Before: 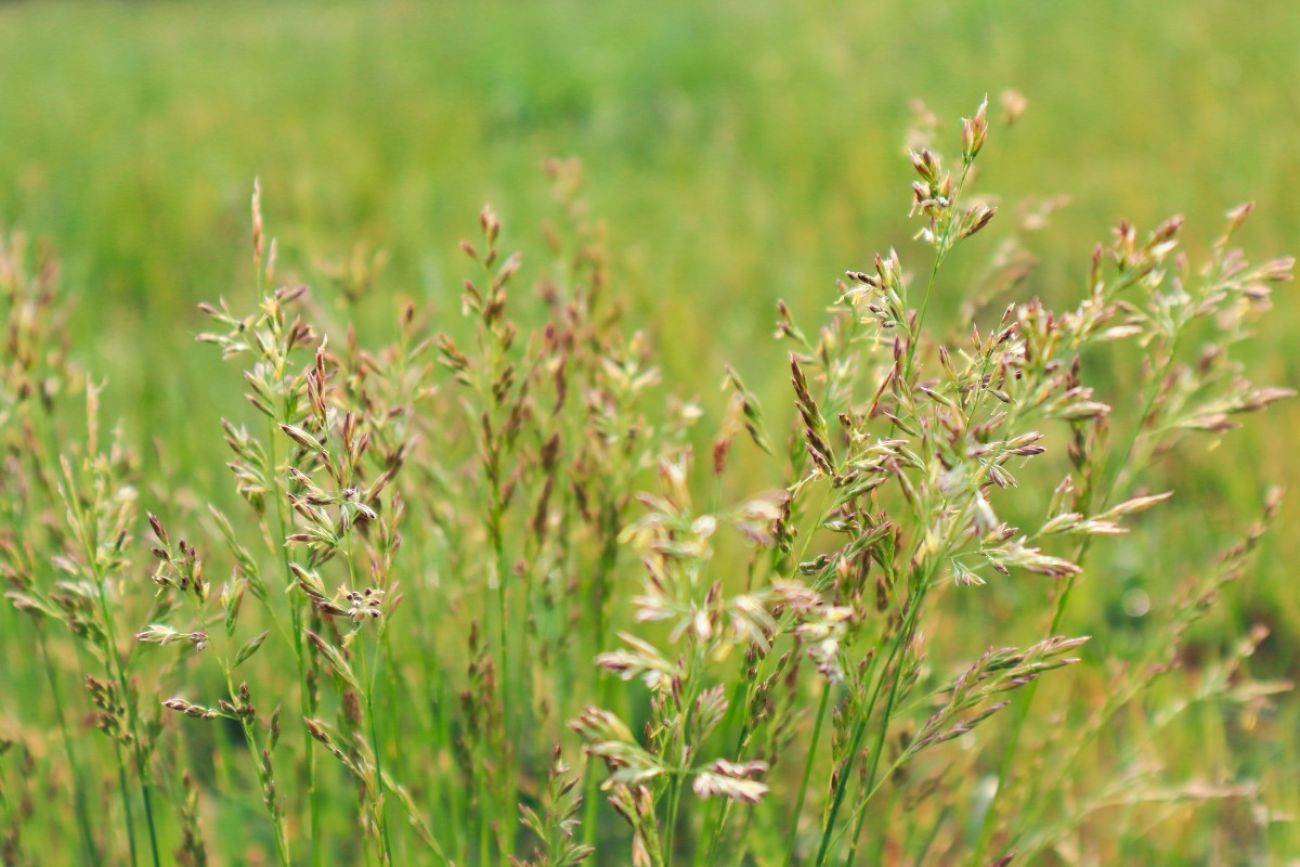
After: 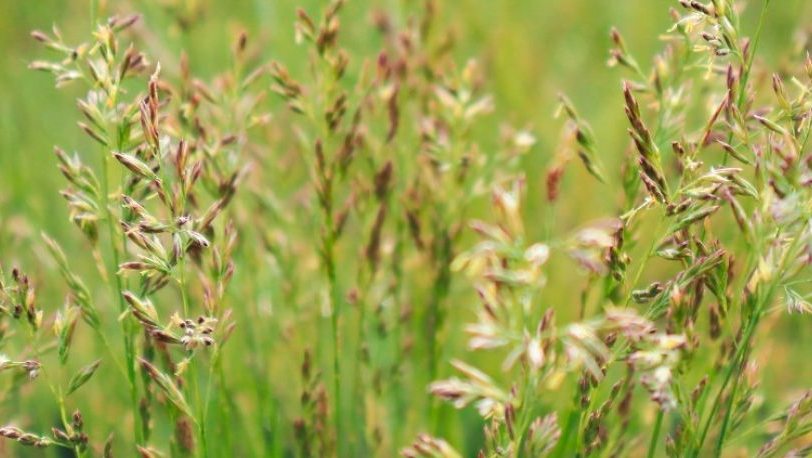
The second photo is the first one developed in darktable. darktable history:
crop: left 12.861%, top 31.378%, right 24.669%, bottom 15.777%
